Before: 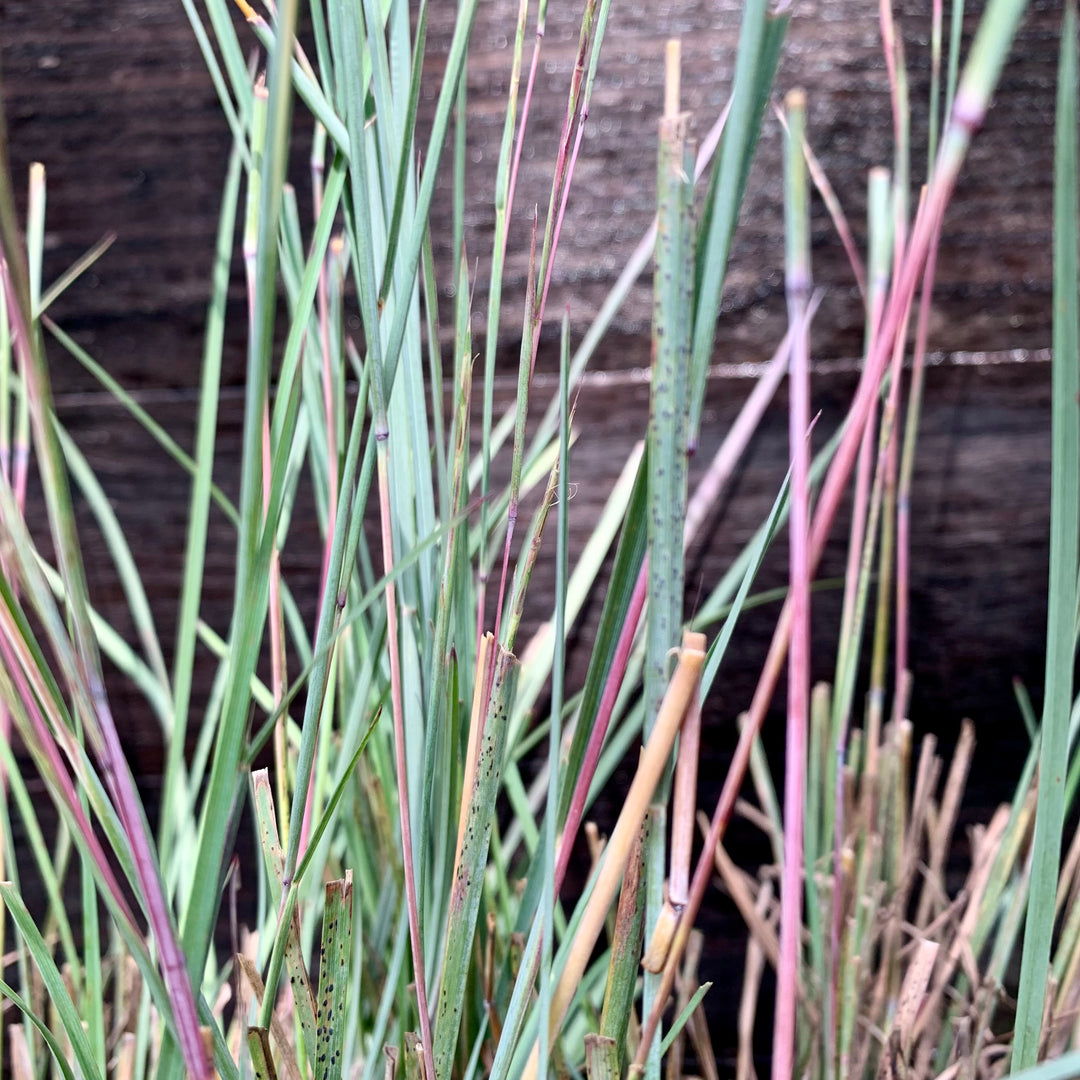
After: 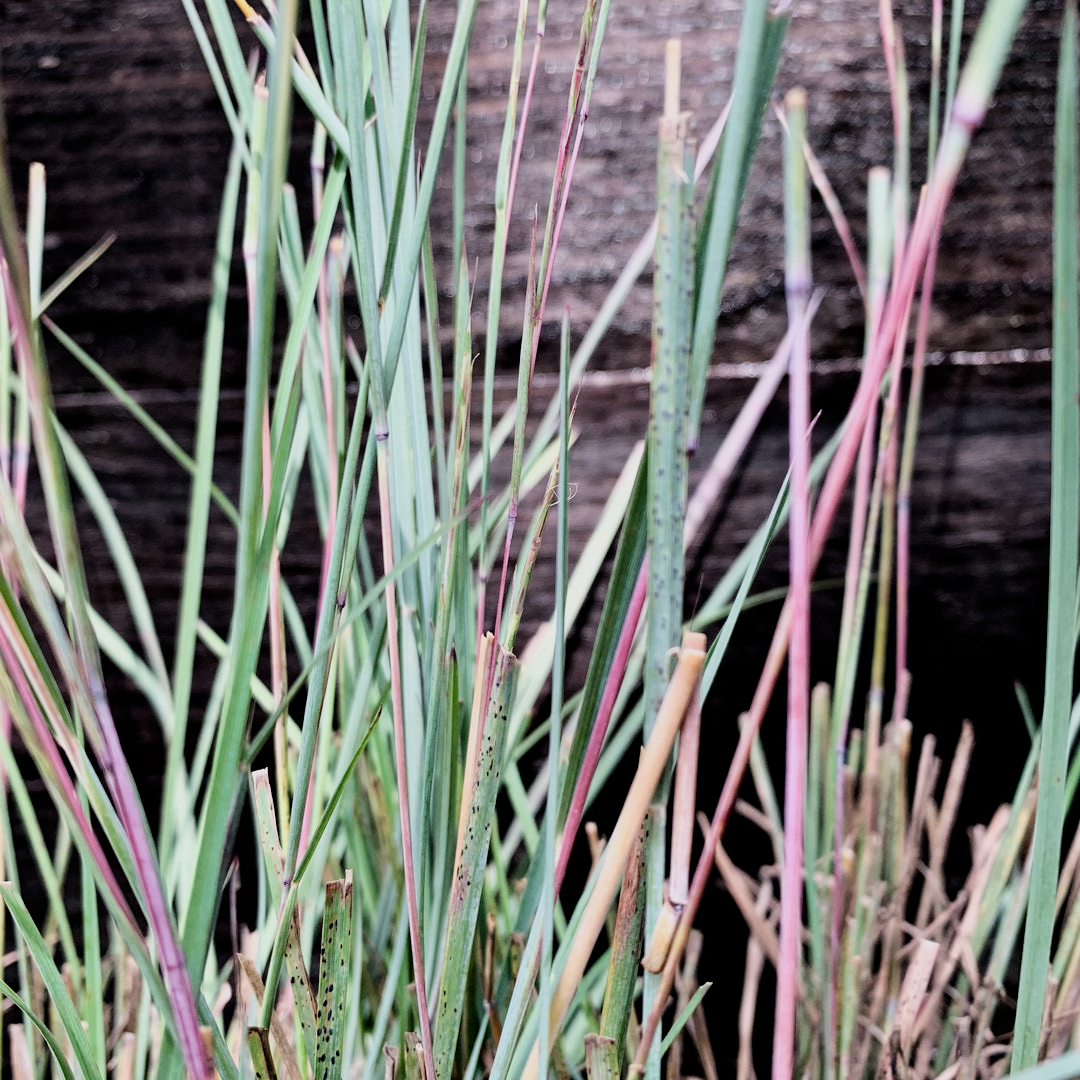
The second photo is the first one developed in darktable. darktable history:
filmic rgb: black relative exposure -5.11 EV, white relative exposure 3.53 EV, hardness 3.18, contrast 1.188, highlights saturation mix -48.85%
